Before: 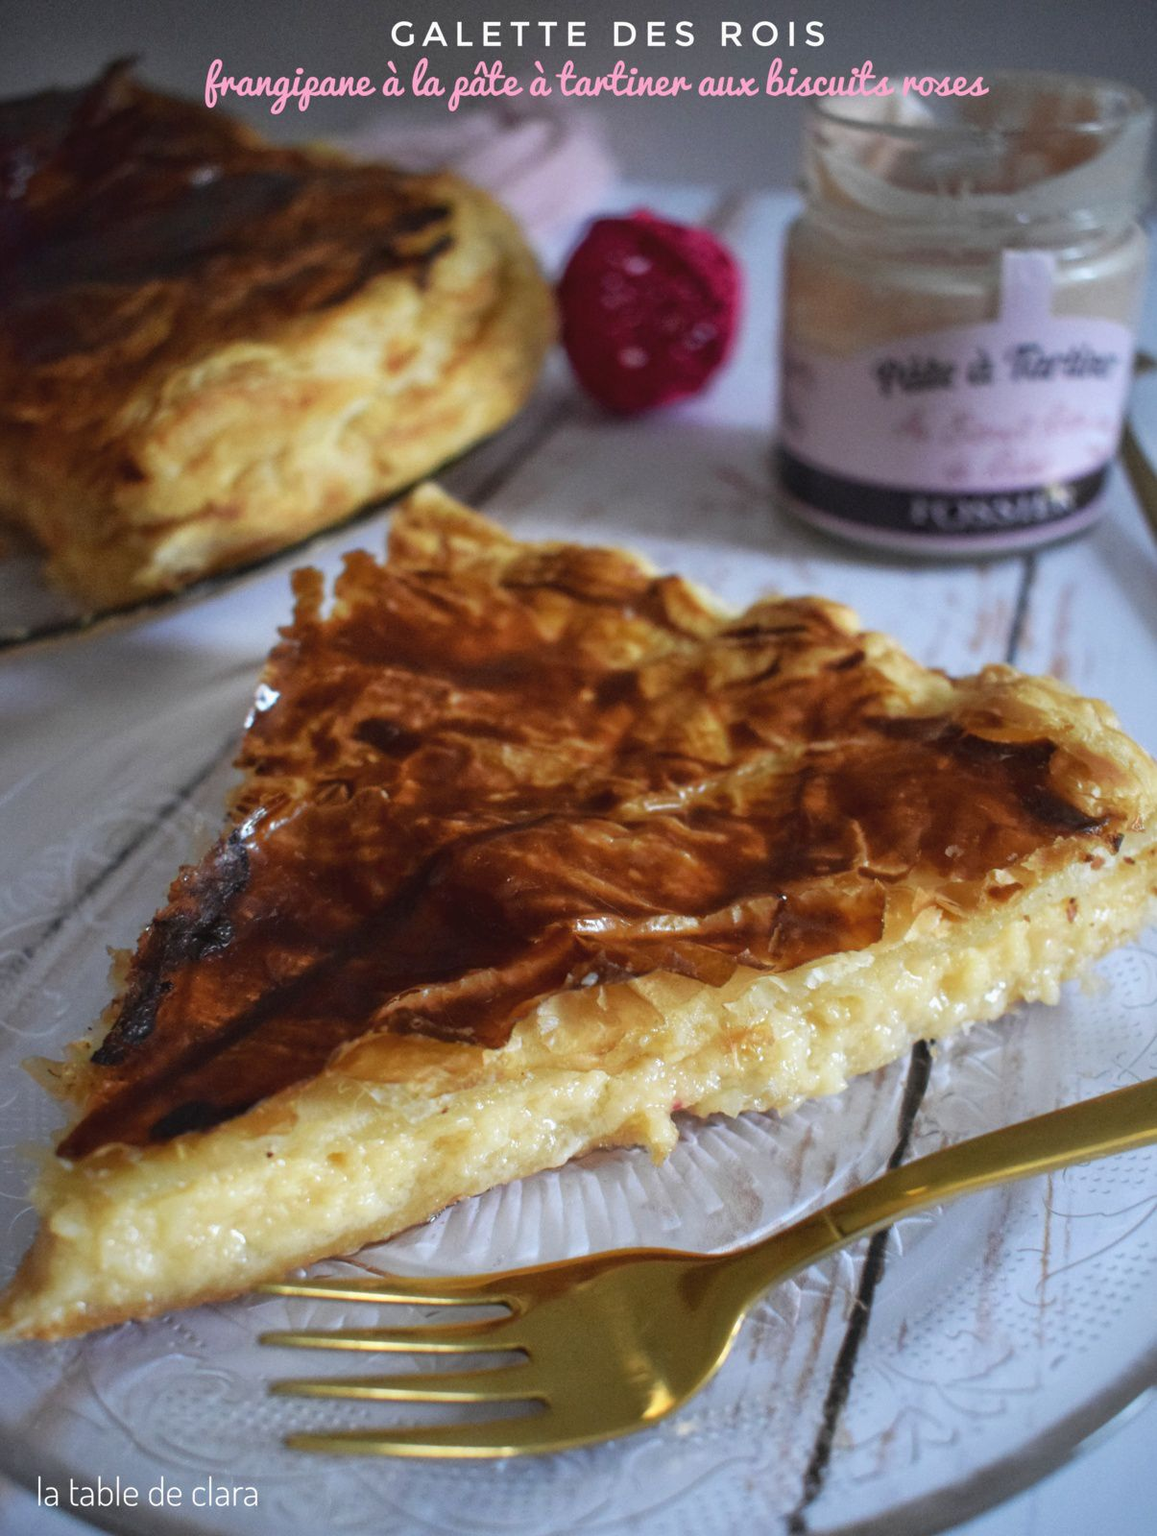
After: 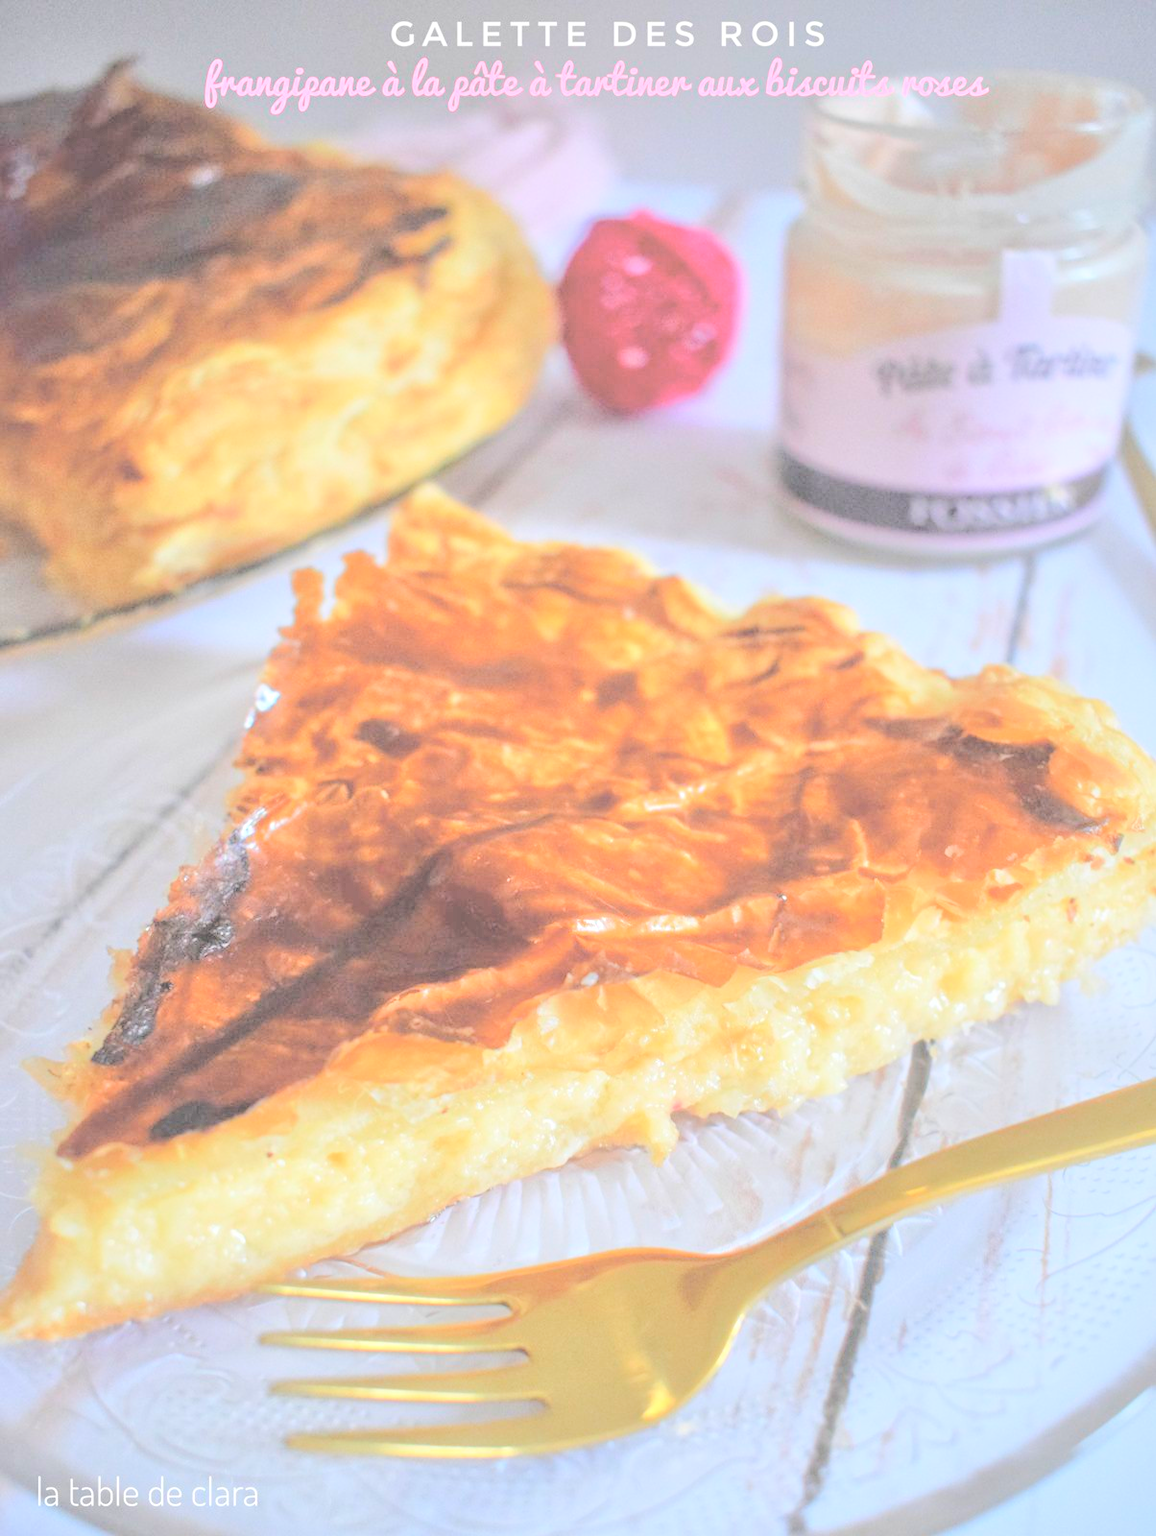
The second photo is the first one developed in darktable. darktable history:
contrast brightness saturation: brightness 1
tone equalizer: -7 EV 0.15 EV, -6 EV 0.6 EV, -5 EV 1.15 EV, -4 EV 1.33 EV, -3 EV 1.15 EV, -2 EV 0.6 EV, -1 EV 0.15 EV, mask exposure compensation -0.5 EV
contrast equalizer: y [[0.5, 0.5, 0.472, 0.5, 0.5, 0.5], [0.5 ×6], [0.5 ×6], [0 ×6], [0 ×6]]
